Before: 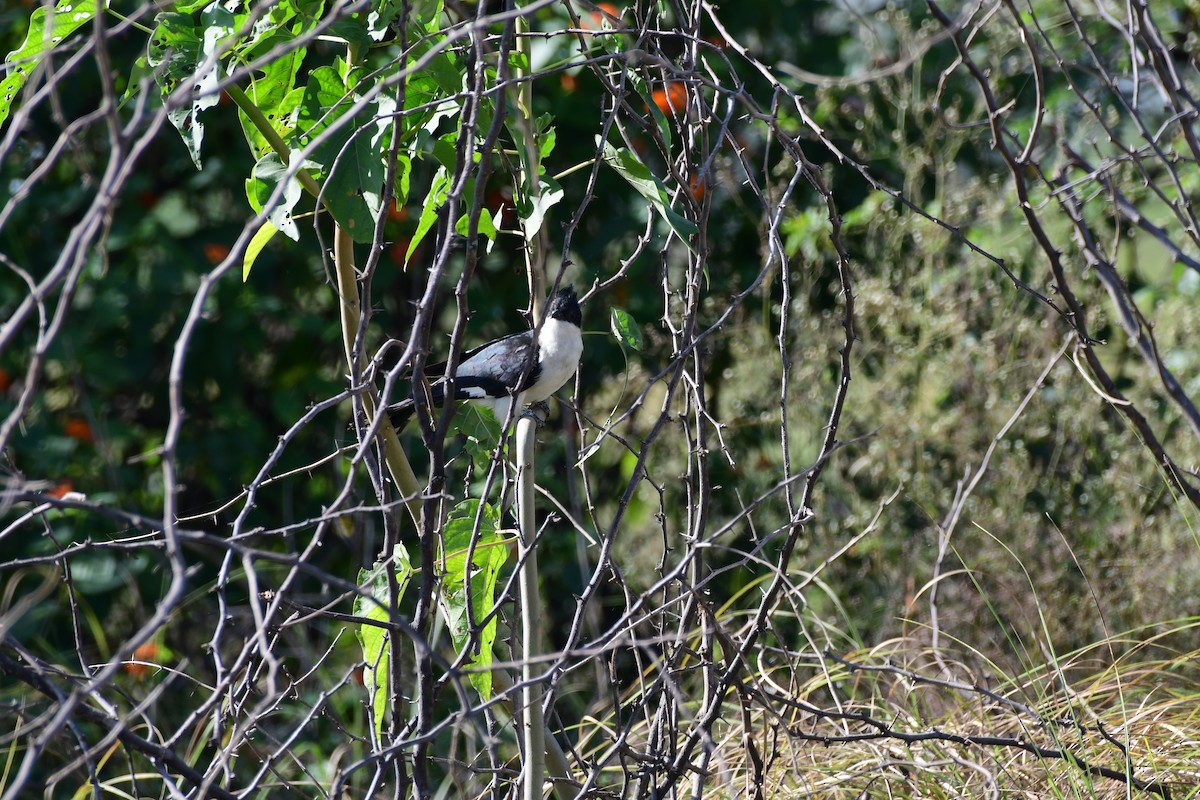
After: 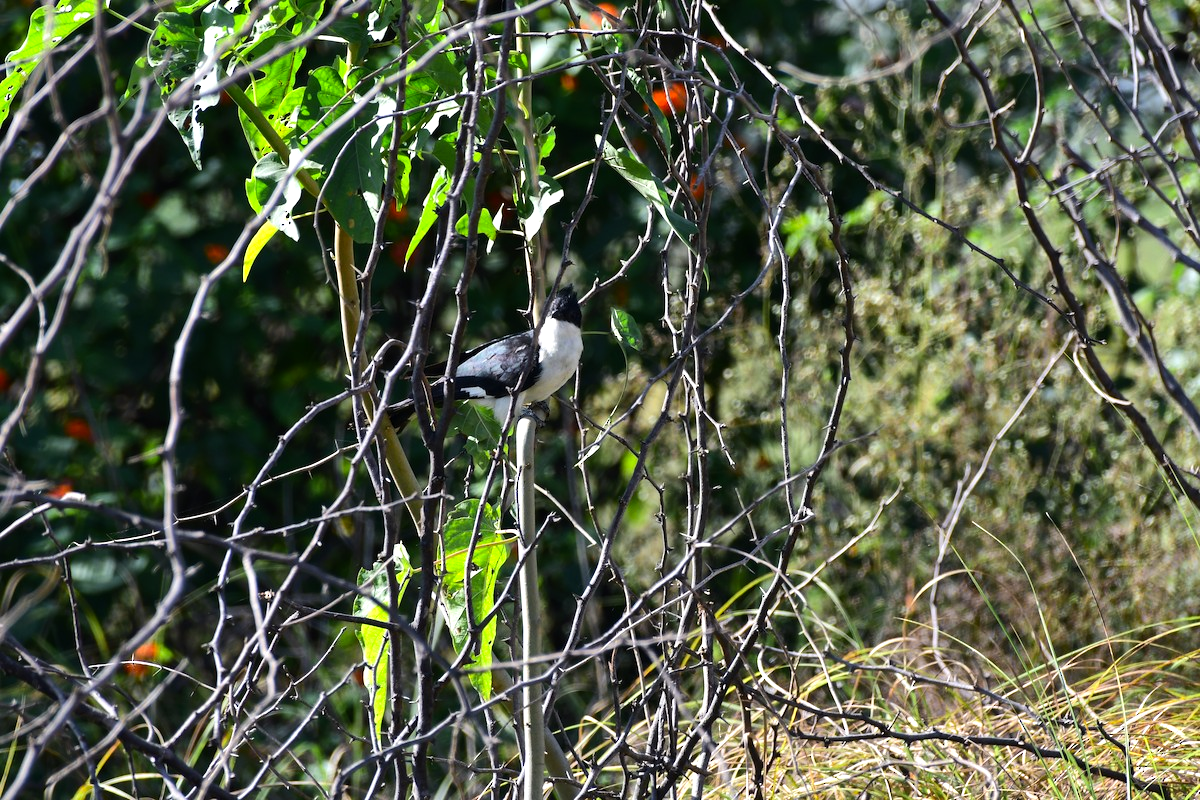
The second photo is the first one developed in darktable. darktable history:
color zones: curves: ch0 [(0.224, 0.526) (0.75, 0.5)]; ch1 [(0.055, 0.526) (0.224, 0.761) (0.377, 0.526) (0.75, 0.5)]
tone equalizer: -8 EV -0.417 EV, -7 EV -0.389 EV, -6 EV -0.333 EV, -5 EV -0.222 EV, -3 EV 0.222 EV, -2 EV 0.333 EV, -1 EV 0.389 EV, +0 EV 0.417 EV, edges refinement/feathering 500, mask exposure compensation -1.57 EV, preserve details no
